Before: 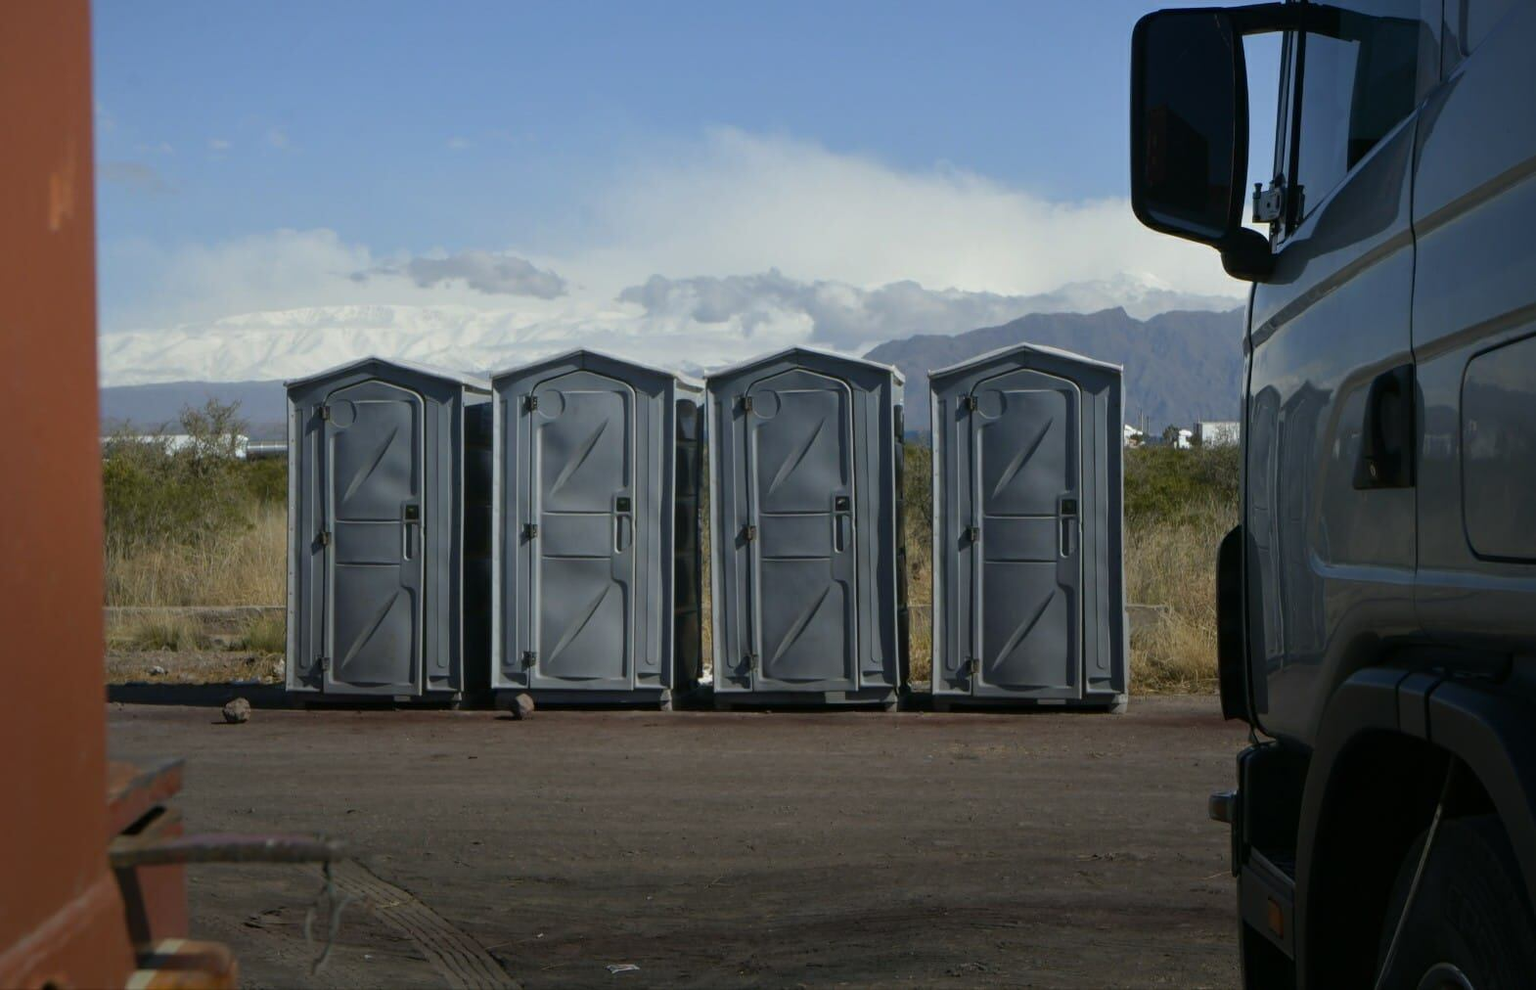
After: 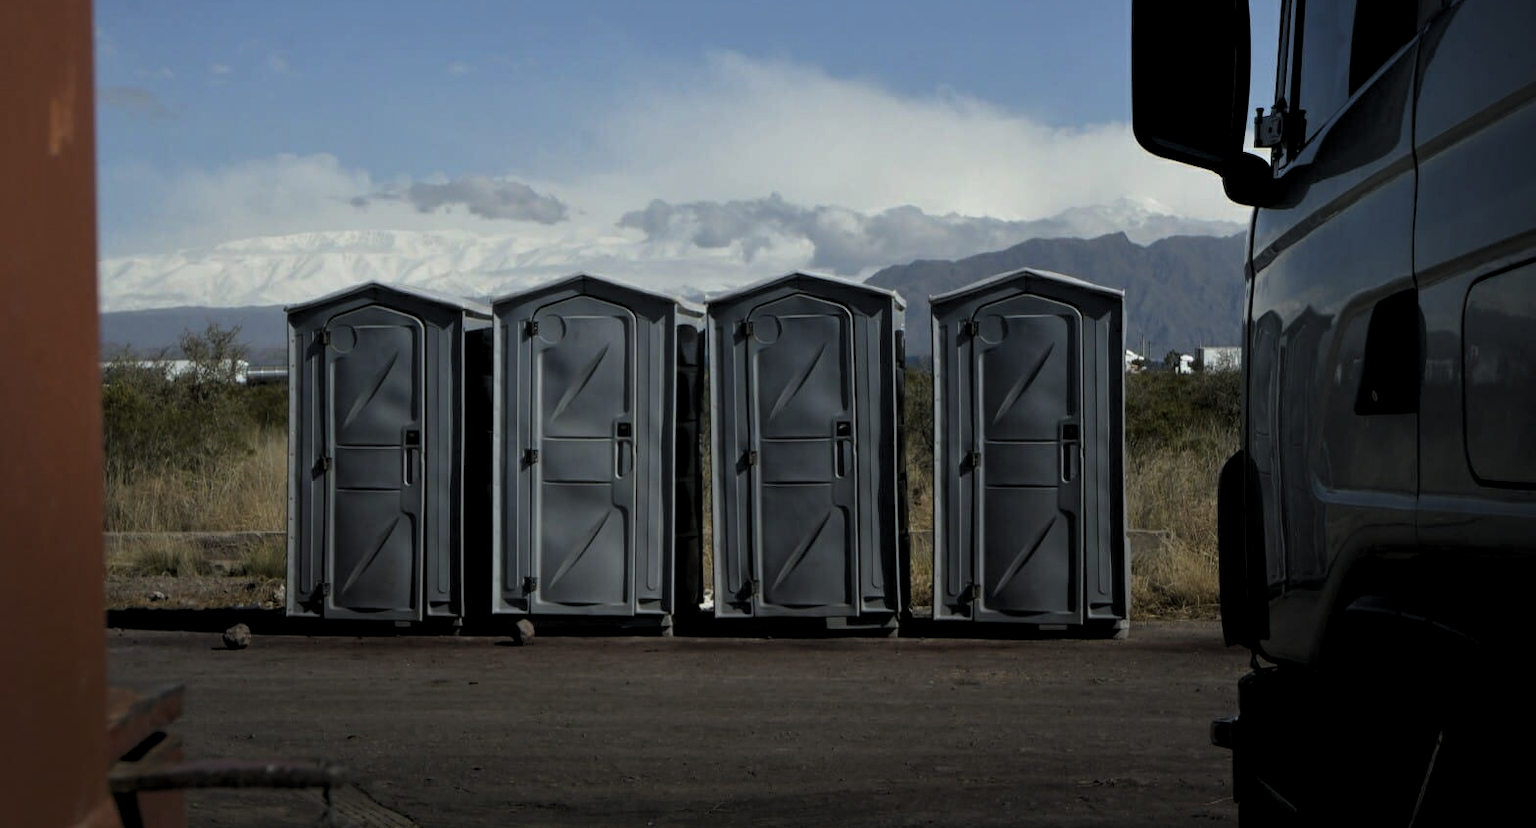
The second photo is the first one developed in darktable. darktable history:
crop: top 7.625%, bottom 8.027%
shadows and highlights: shadows 12, white point adjustment 1.2, highlights -0.36, soften with gaussian
levels: levels [0.116, 0.574, 1]
